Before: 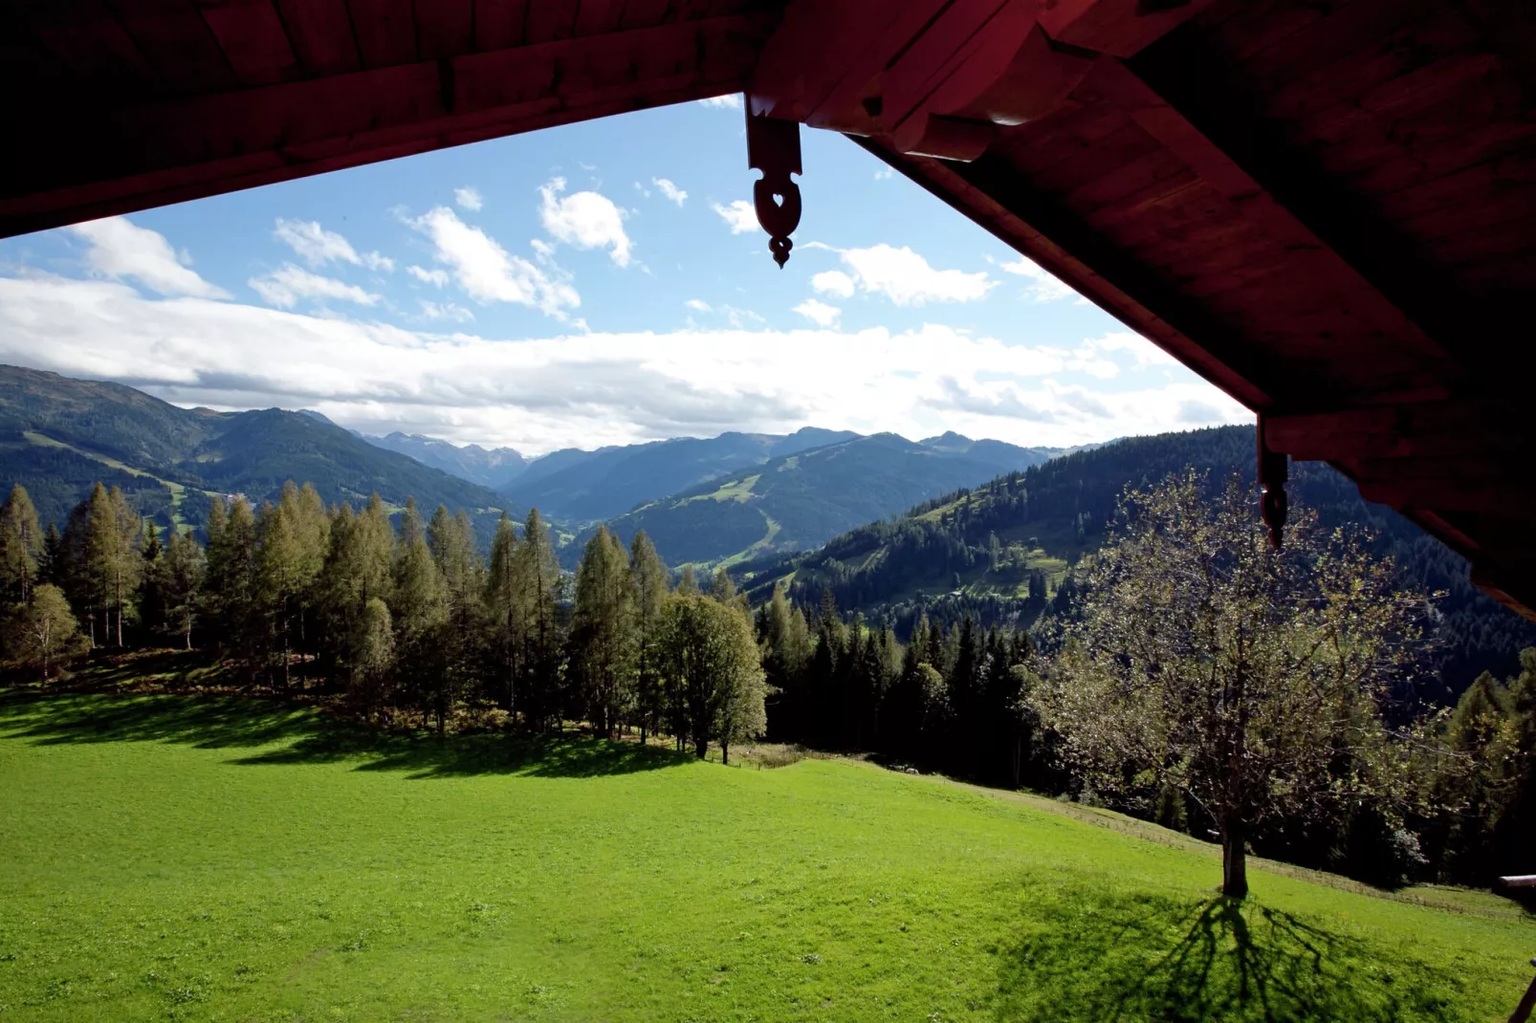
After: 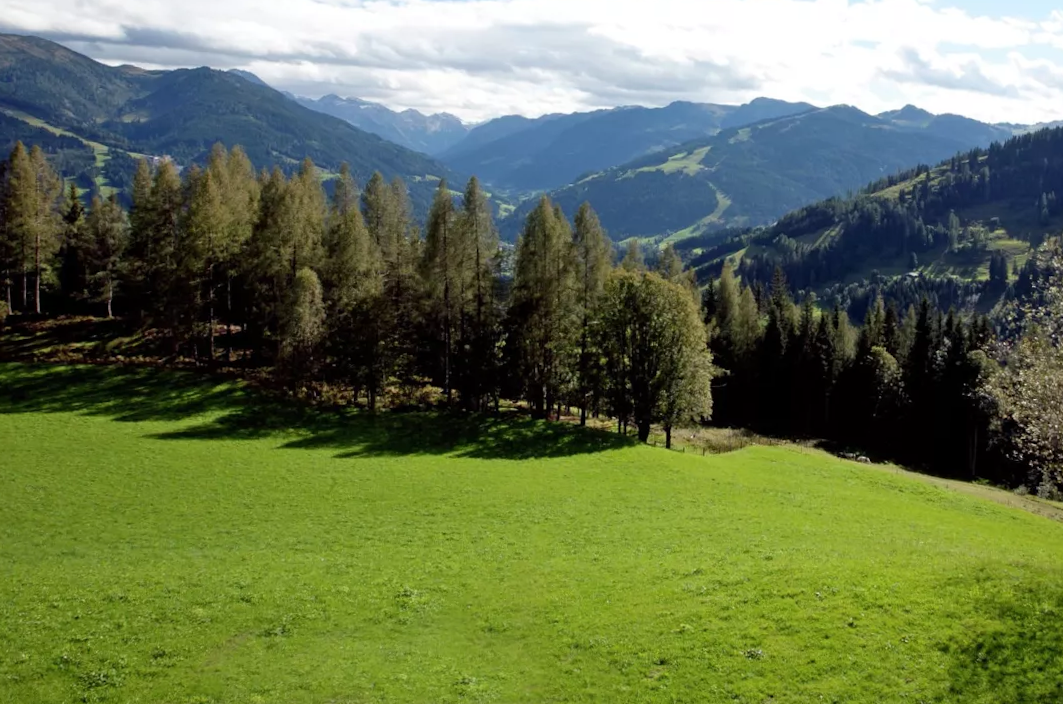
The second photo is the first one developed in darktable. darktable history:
crop and rotate: angle -1.1°, left 4.053%, top 32.302%, right 27.833%
